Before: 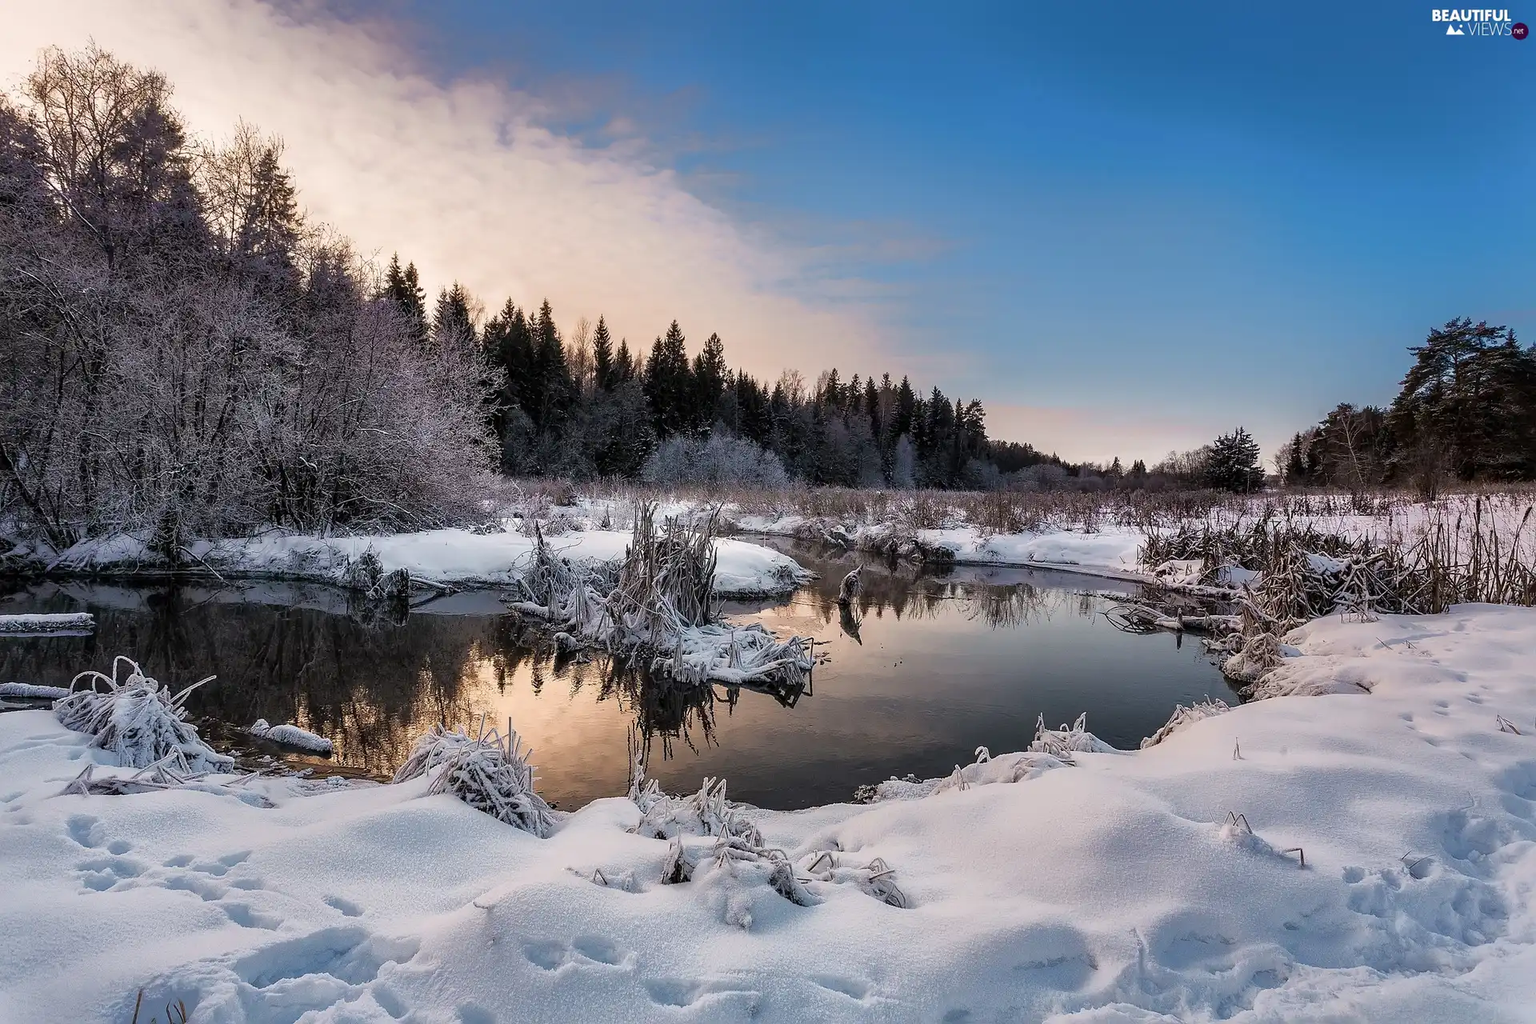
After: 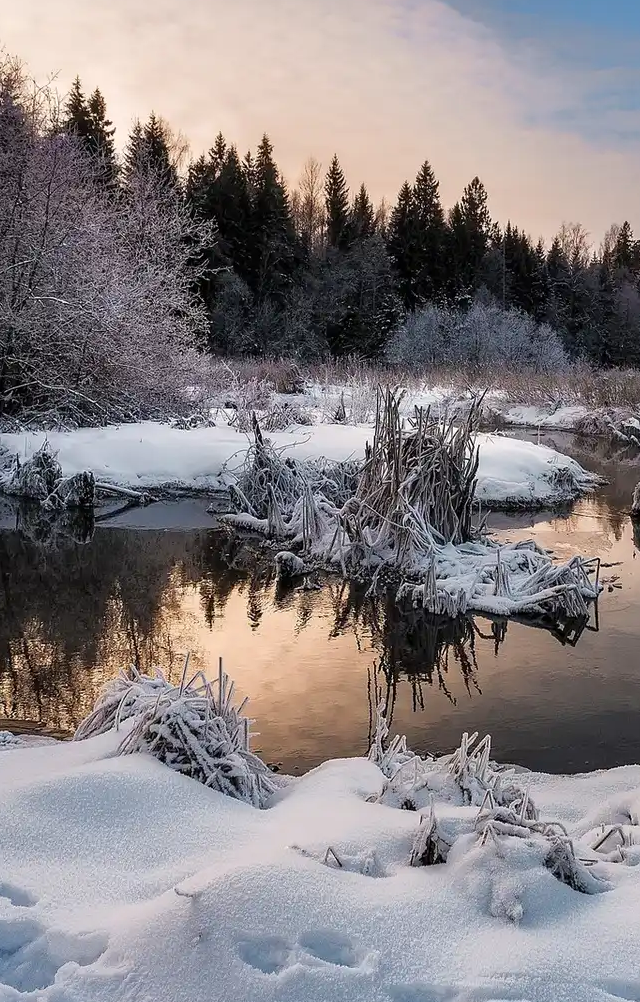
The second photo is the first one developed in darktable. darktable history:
crop and rotate: left 21.768%, top 18.688%, right 44.849%, bottom 2.969%
